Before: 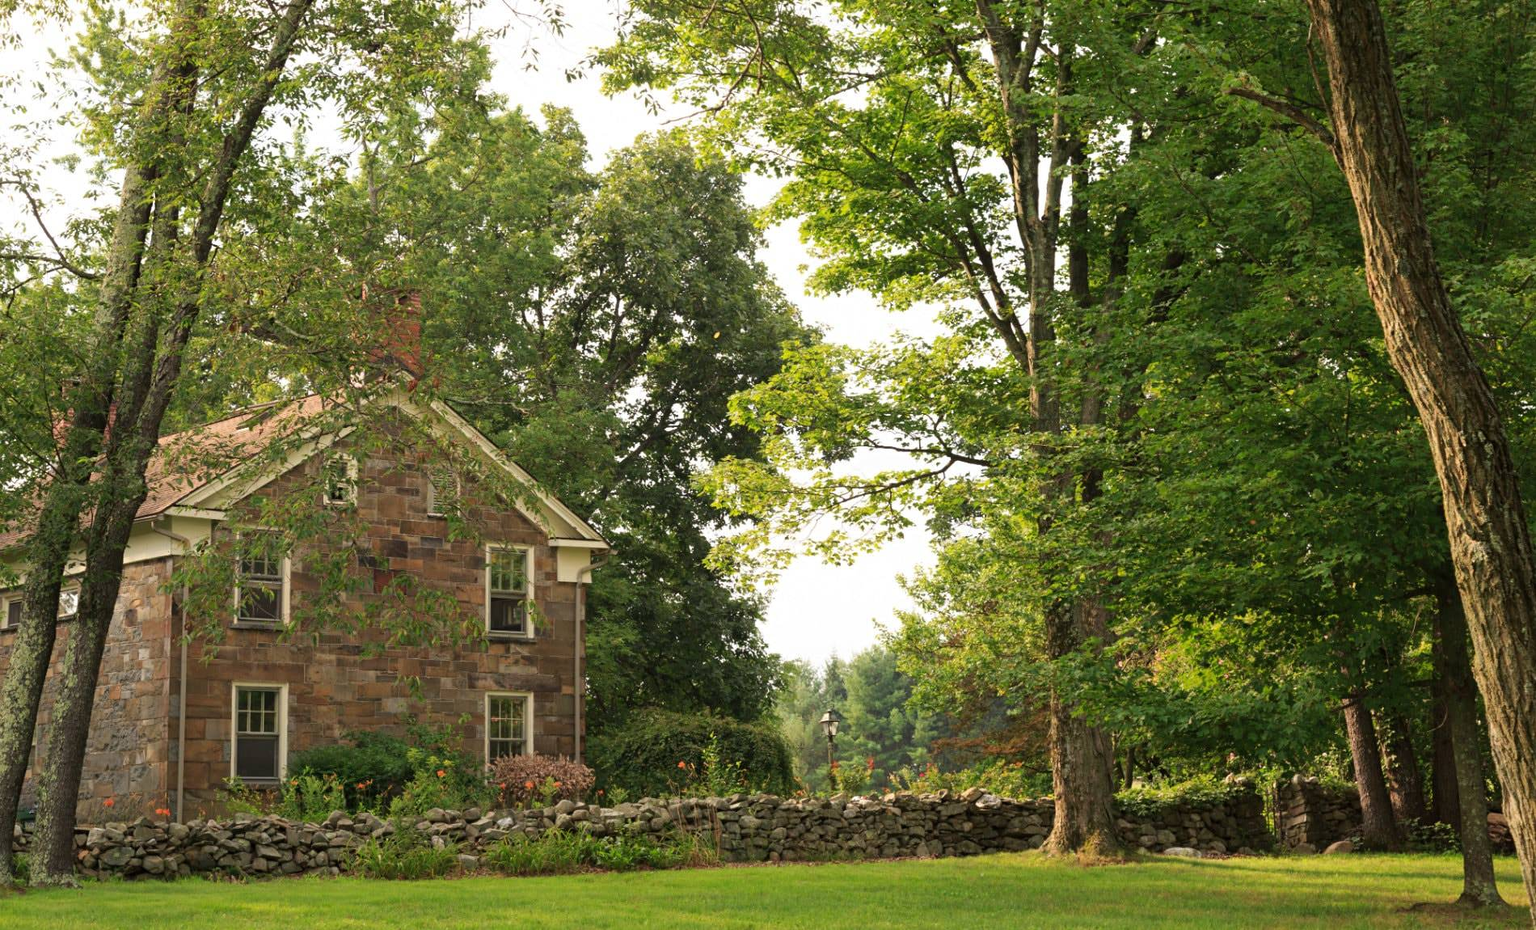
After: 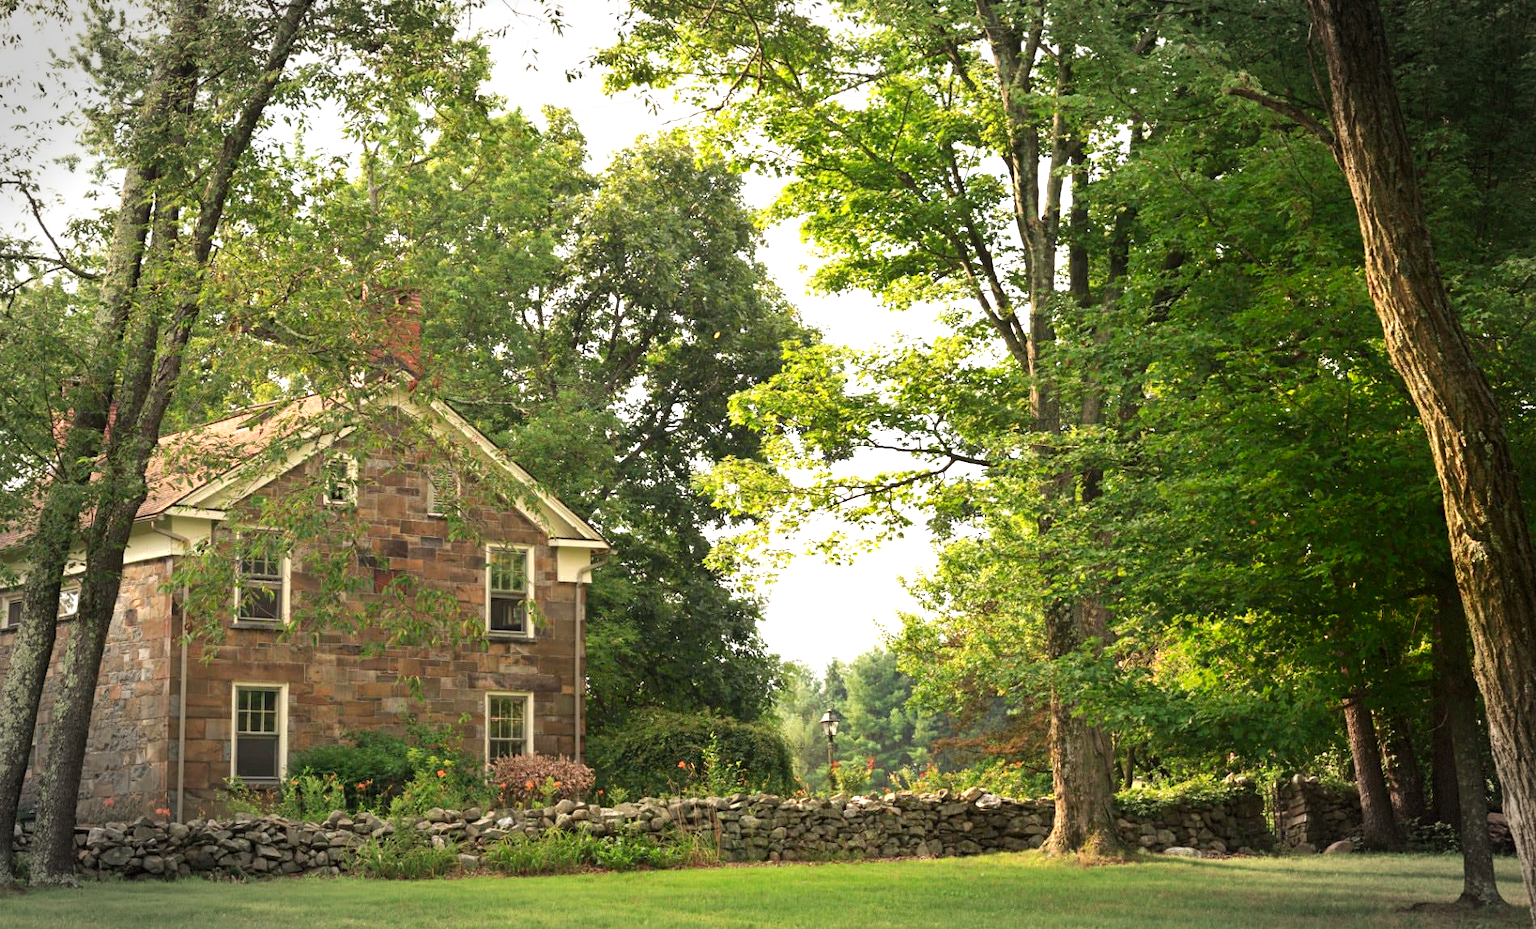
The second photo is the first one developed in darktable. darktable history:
shadows and highlights: shadows -88.2, highlights -36.98, highlights color adjustment 52.84%, soften with gaussian
vignetting: automatic ratio true, dithering 8-bit output, unbound false
exposure: black level correction 0, exposure 0.692 EV, compensate highlight preservation false
